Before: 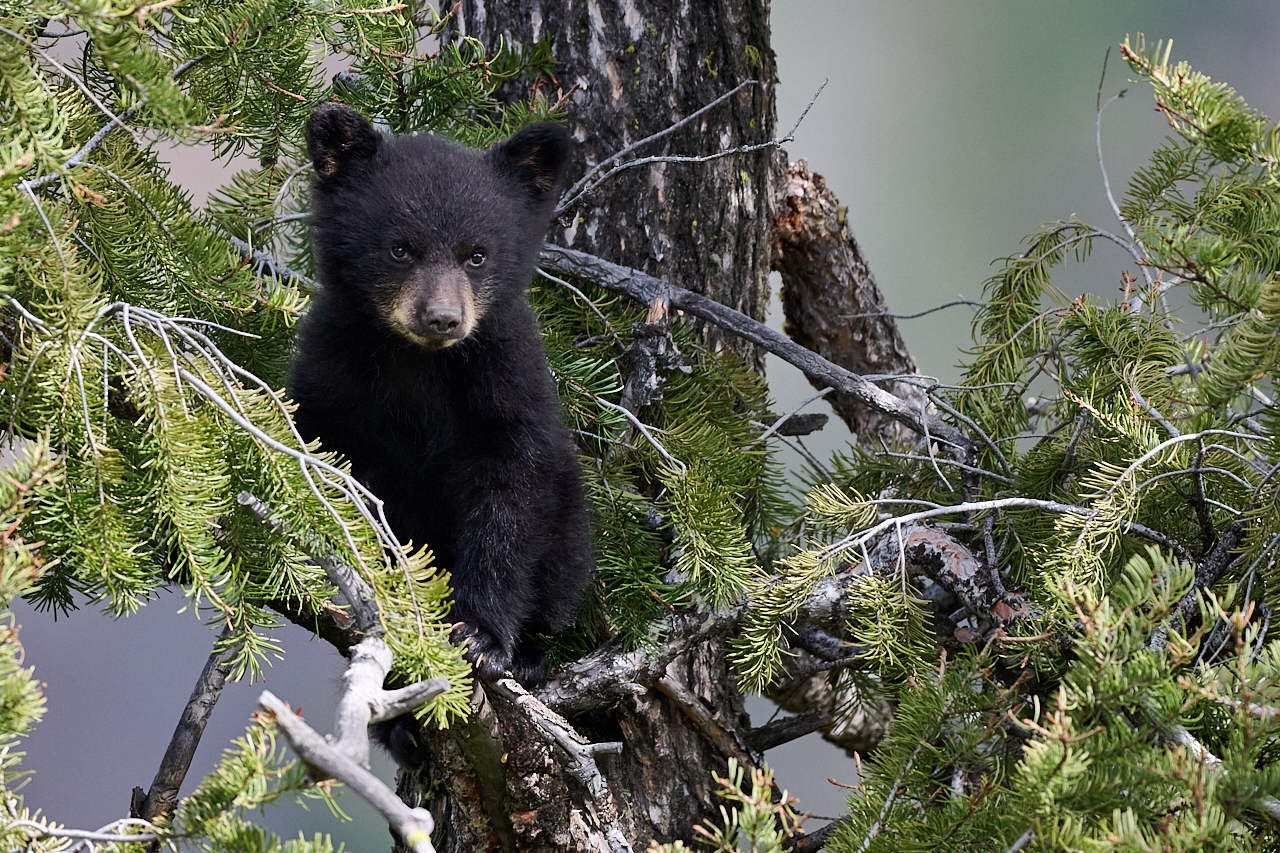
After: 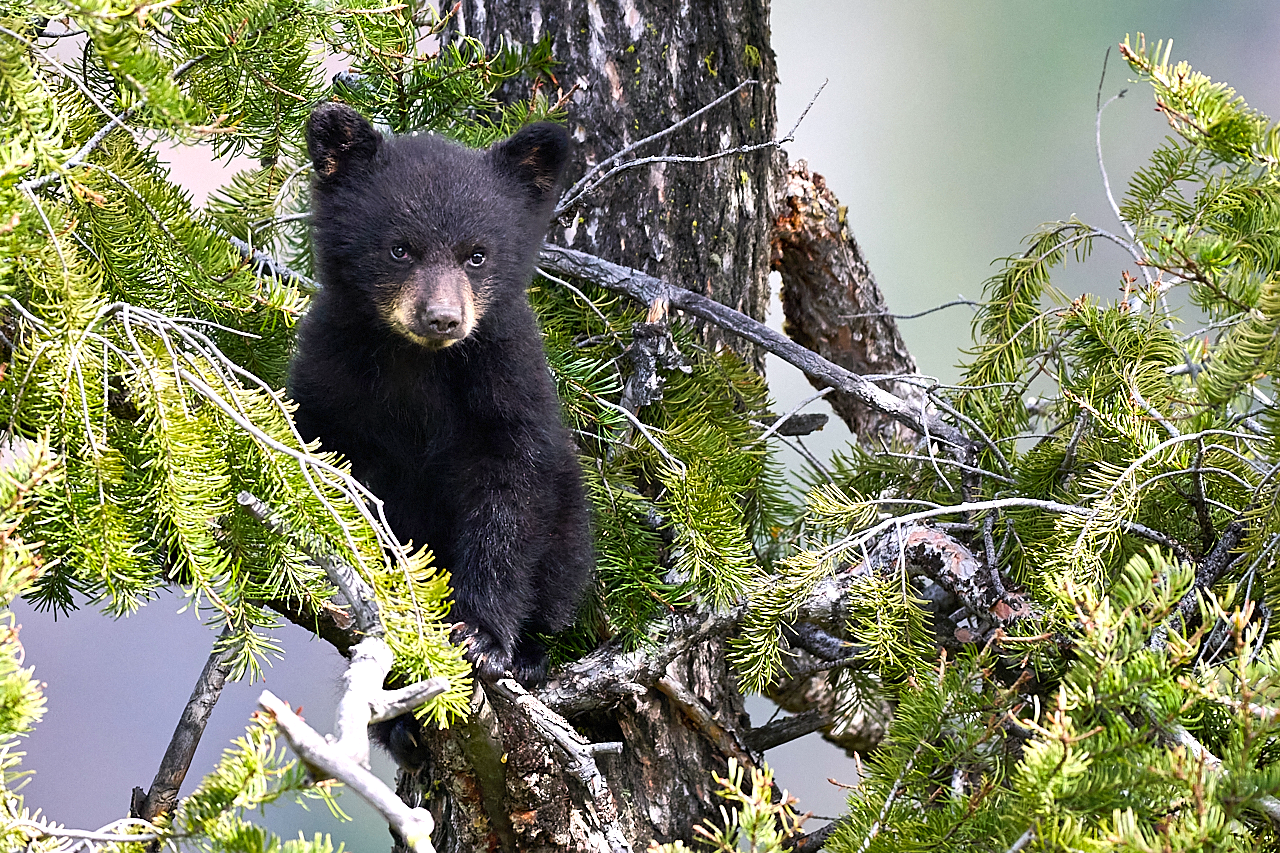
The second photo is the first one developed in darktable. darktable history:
color balance rgb: highlights gain › chroma 0.299%, highlights gain › hue 331.55°, linear chroma grading › global chroma 8.876%, perceptual saturation grading › global saturation 25.409%, global vibrance -24.584%
sharpen: radius 1.61, amount 0.356, threshold 1.243
exposure: black level correction 0, exposure 0.89 EV, compensate highlight preservation false
